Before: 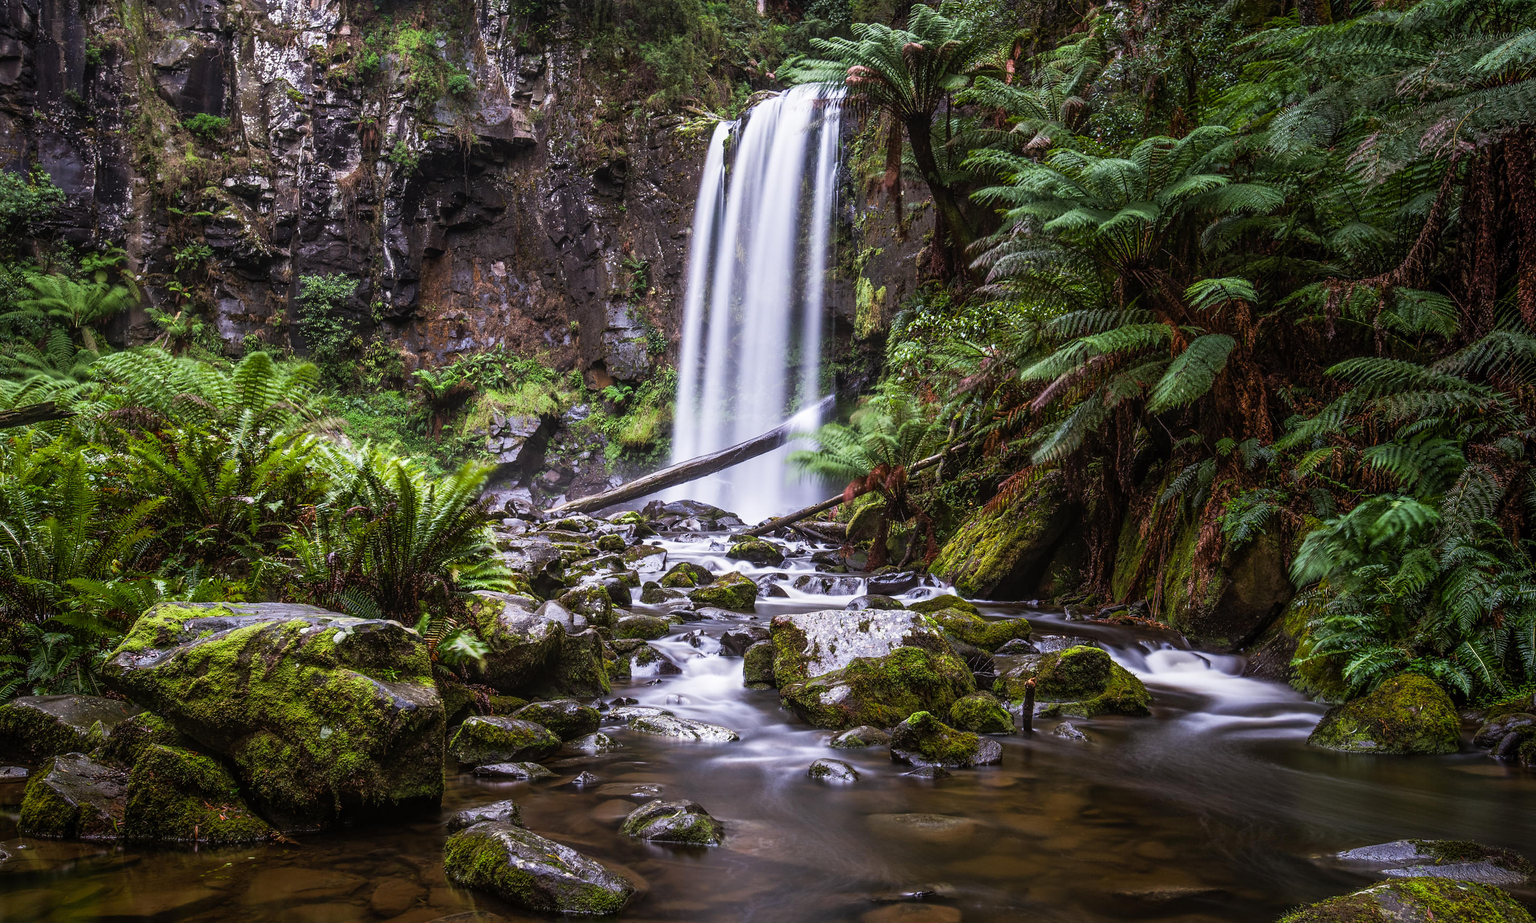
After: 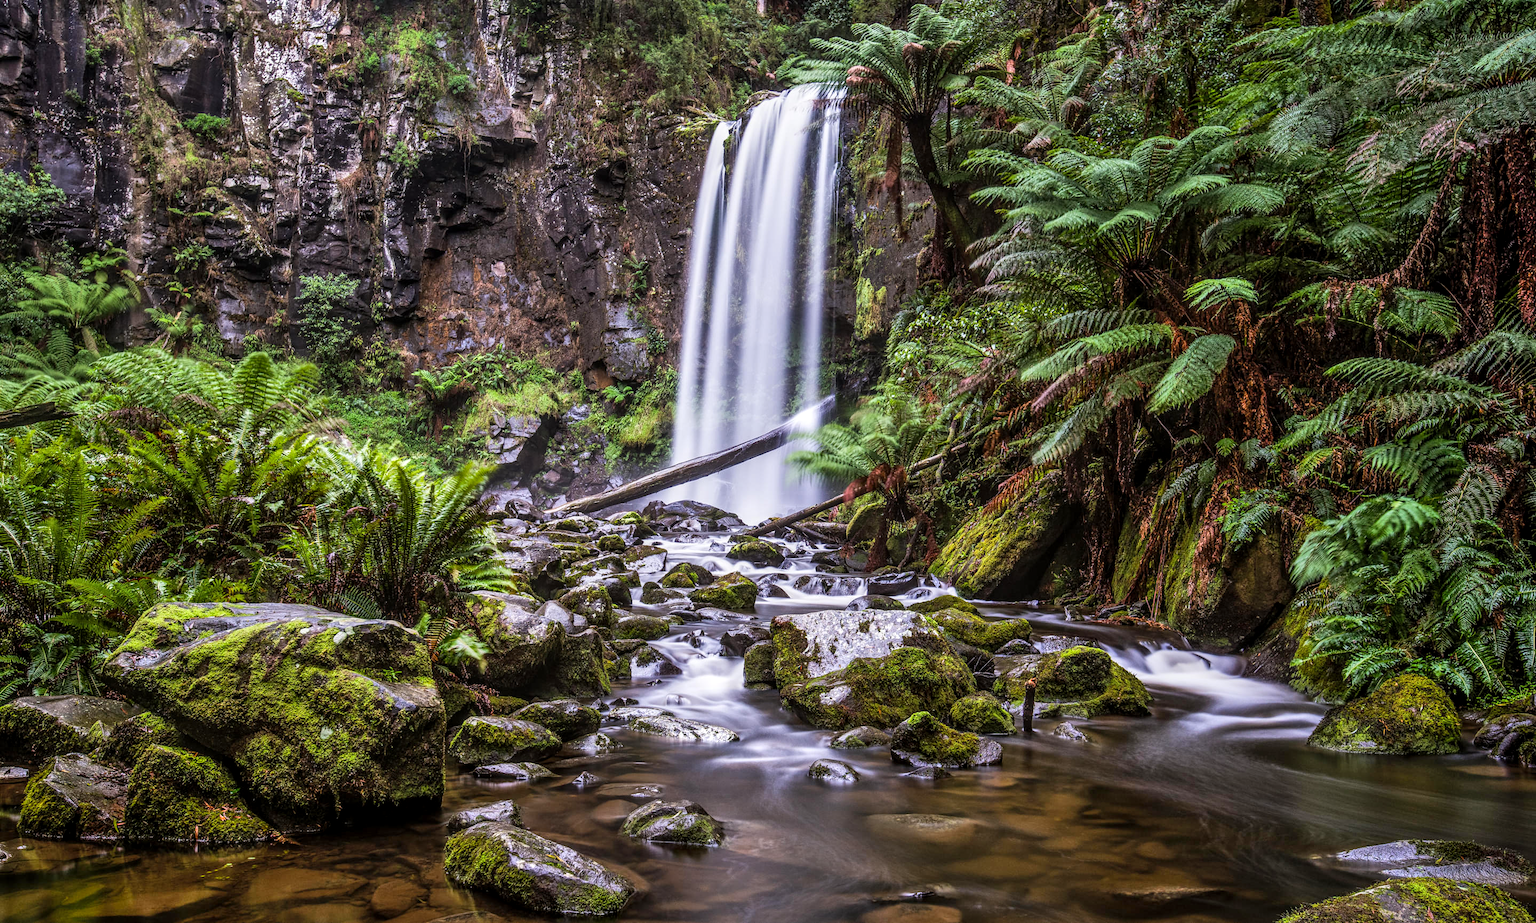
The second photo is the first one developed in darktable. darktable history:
local contrast: on, module defaults
contrast brightness saturation: contrast 0.043, saturation 0.072
shadows and highlights: low approximation 0.01, soften with gaussian
